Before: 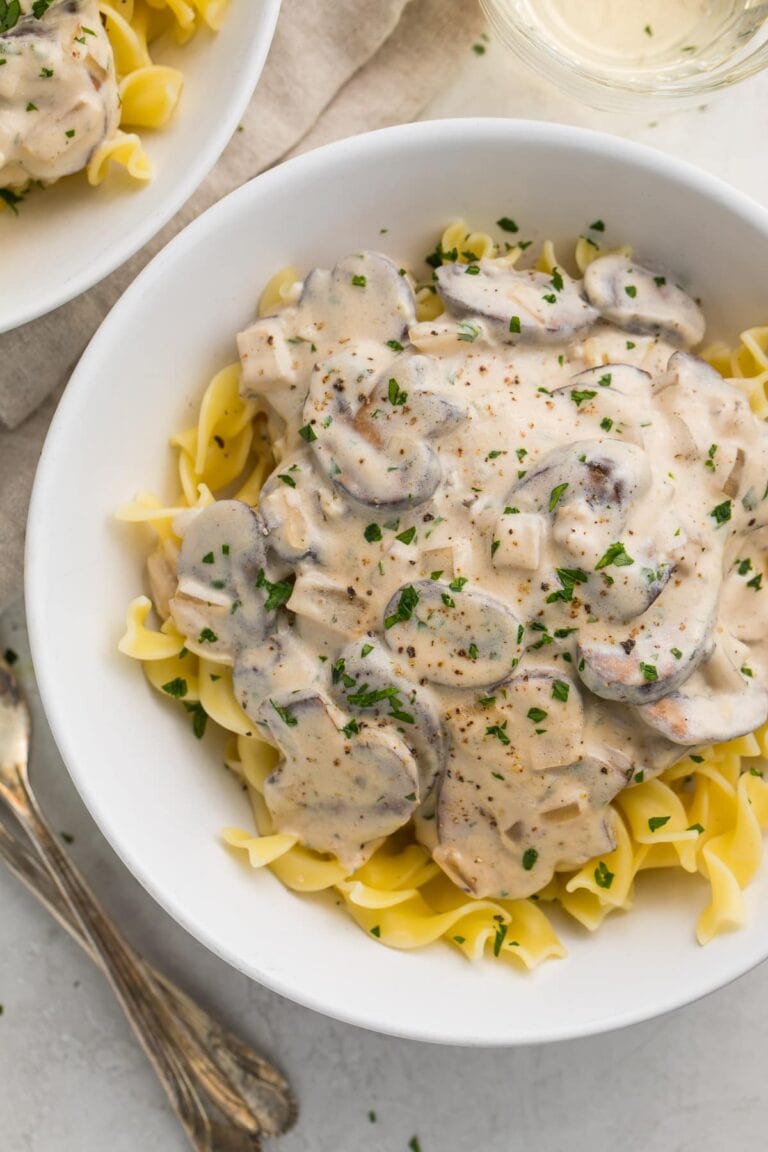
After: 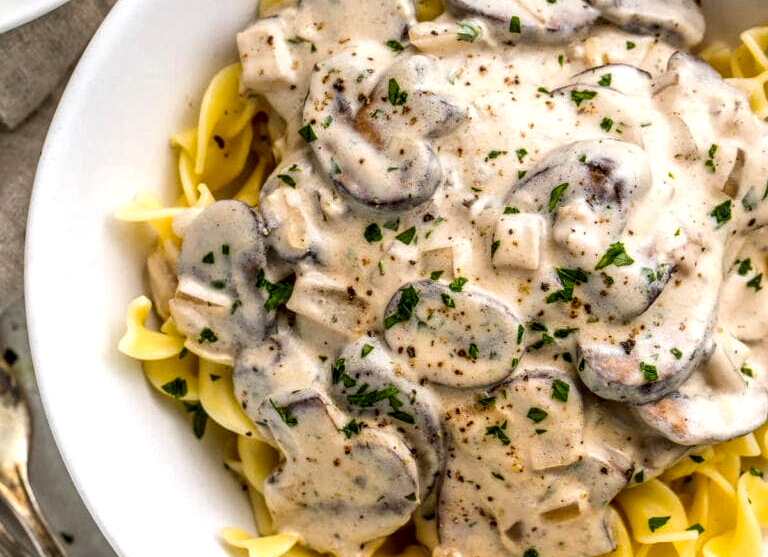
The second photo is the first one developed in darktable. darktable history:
crop and rotate: top 26.056%, bottom 25.543%
color balance: lift [1, 1, 0.999, 1.001], gamma [1, 1.003, 1.005, 0.995], gain [1, 0.992, 0.988, 1.012], contrast 5%, output saturation 110%
local contrast: highlights 0%, shadows 0%, detail 182%
